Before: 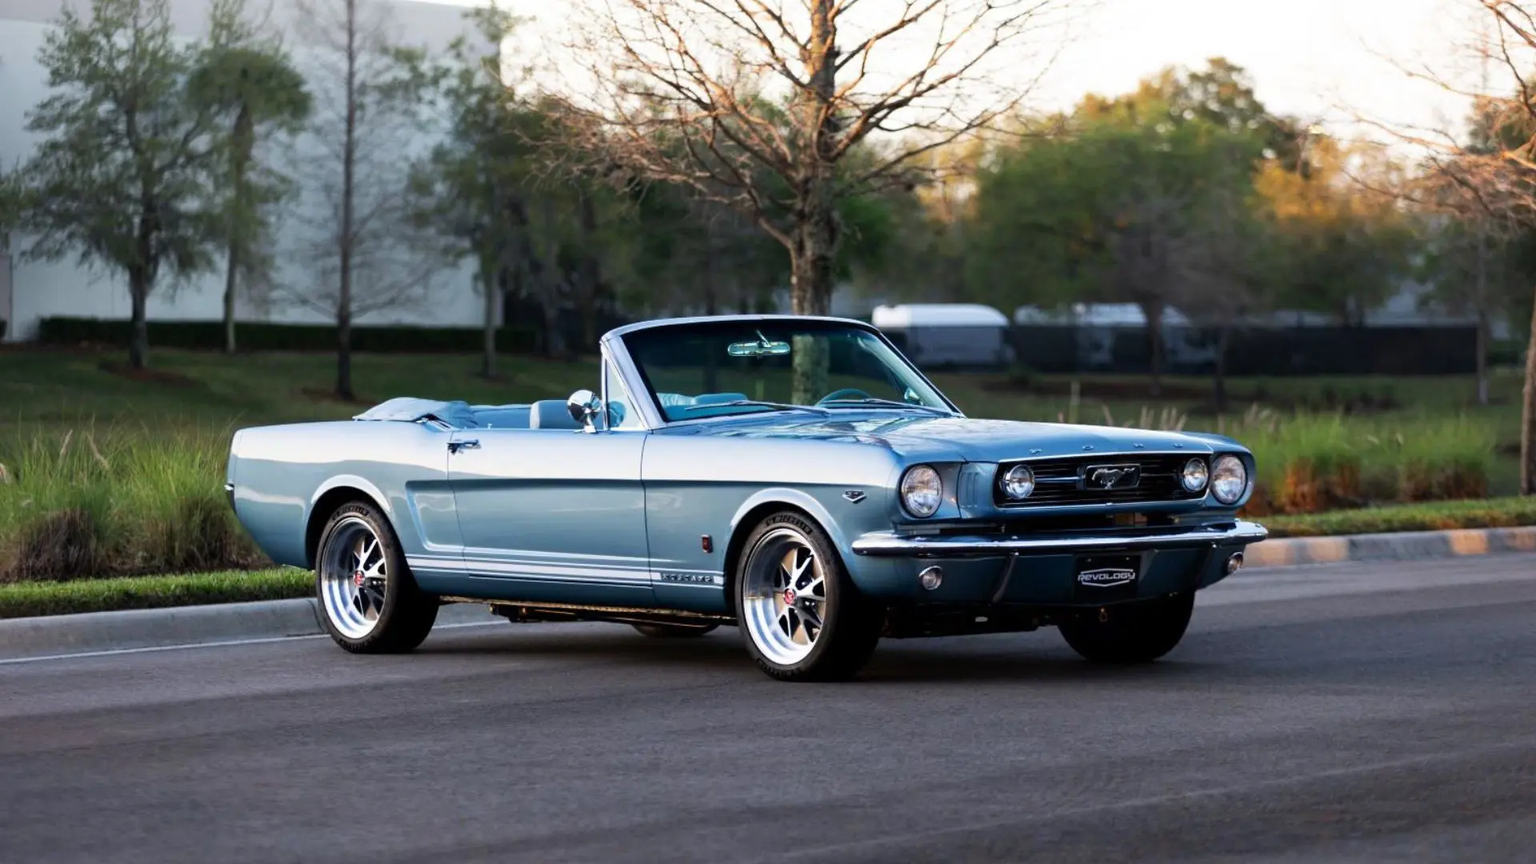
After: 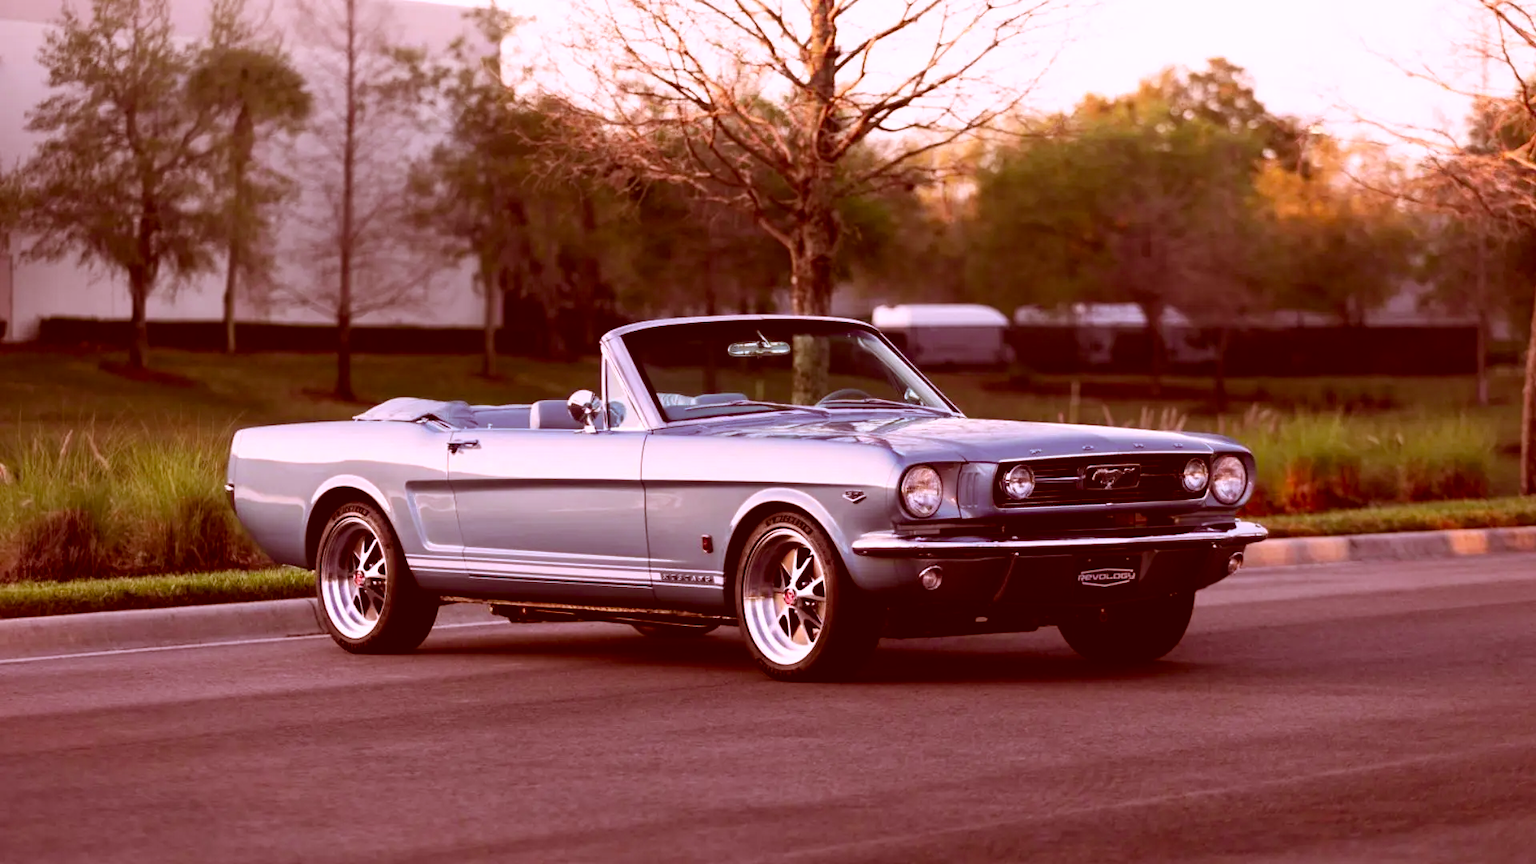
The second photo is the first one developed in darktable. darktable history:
white balance: red 1.066, blue 1.119
contrast brightness saturation: contrast 0.04, saturation 0.16
color correction: highlights a* 9.03, highlights b* 8.71, shadows a* 40, shadows b* 40, saturation 0.8
